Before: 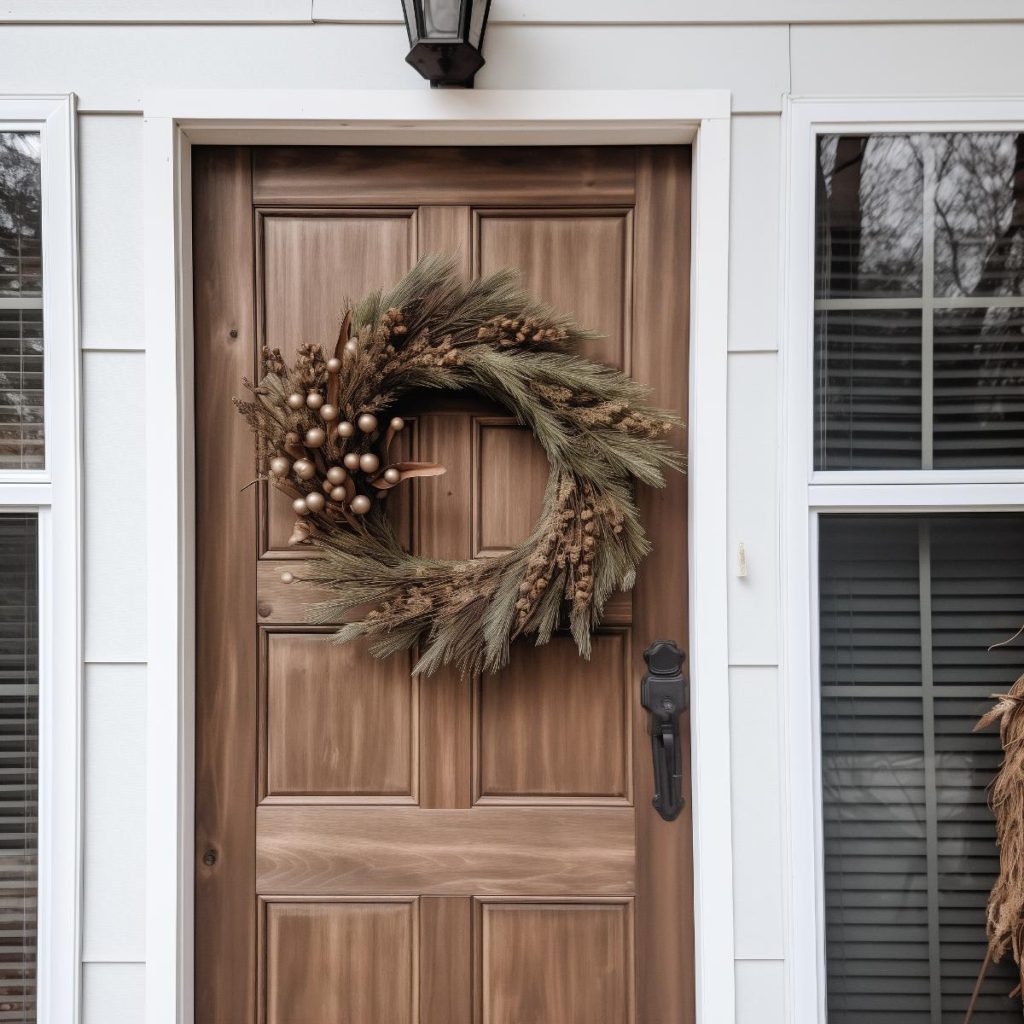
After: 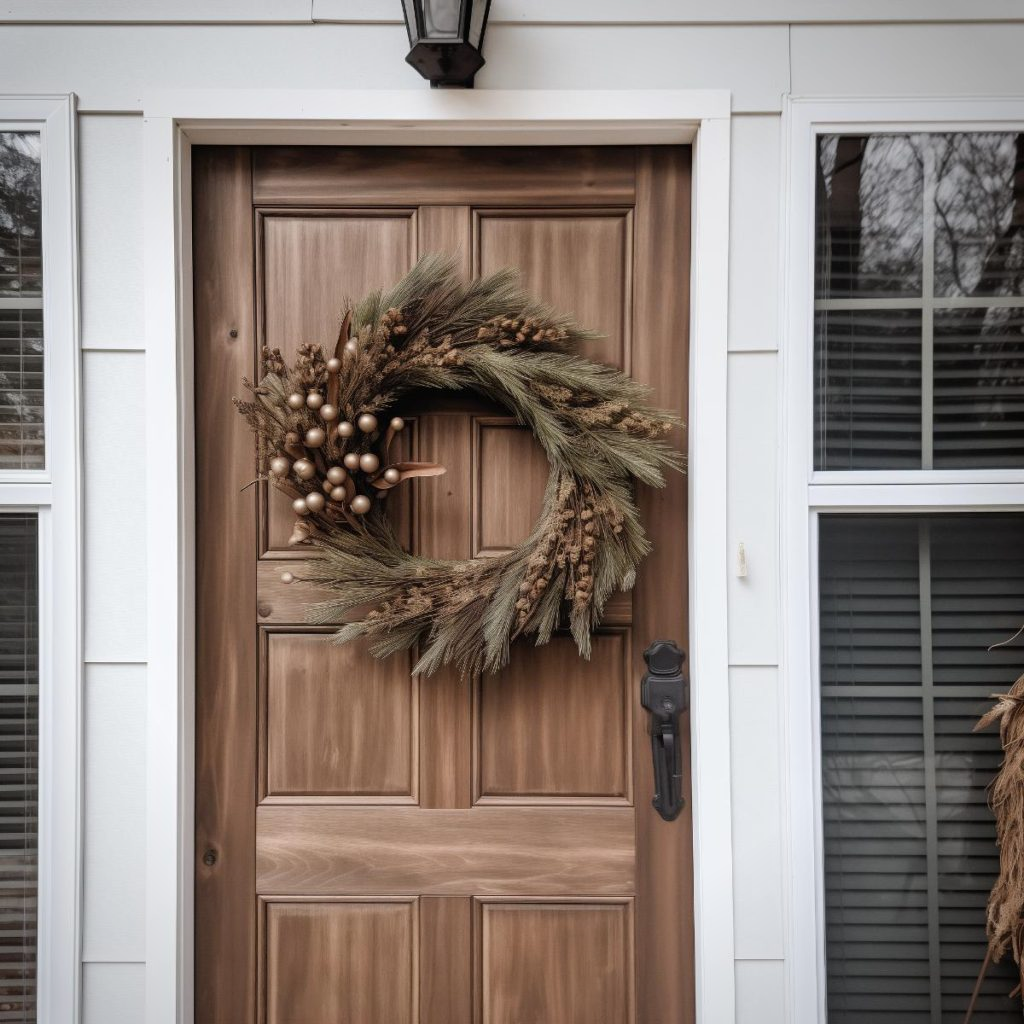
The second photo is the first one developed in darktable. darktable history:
vignetting: brightness -0.378, saturation 0.018
